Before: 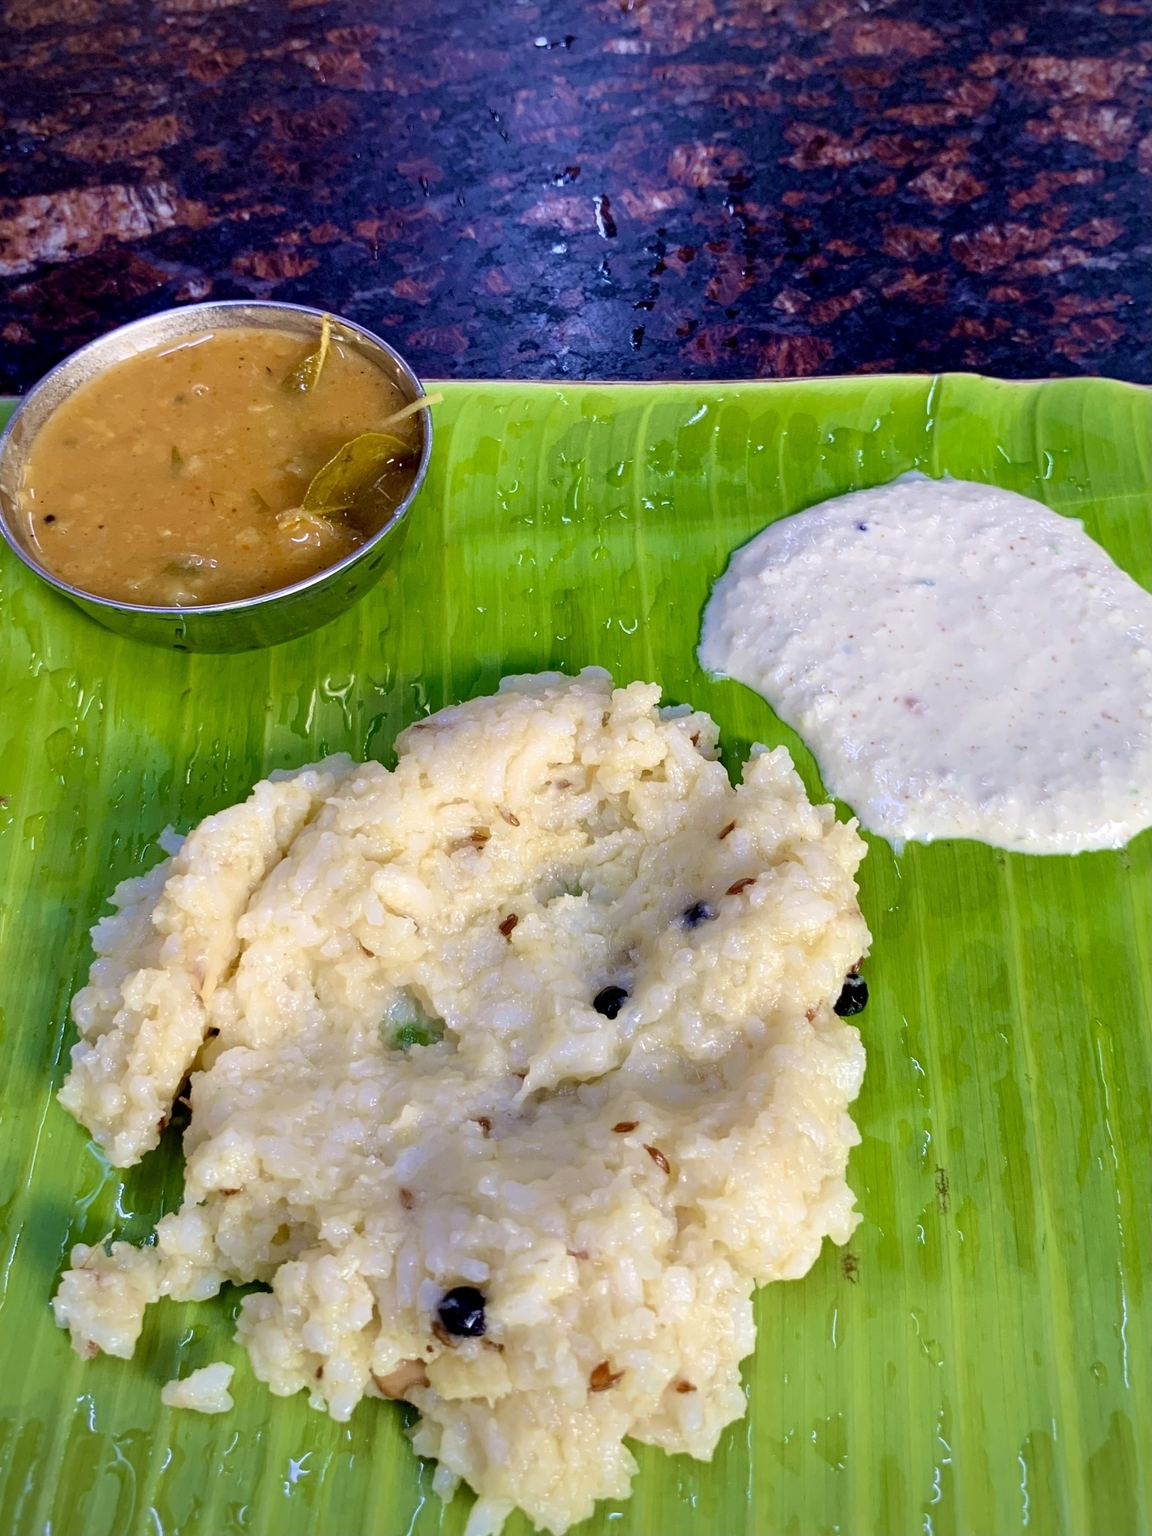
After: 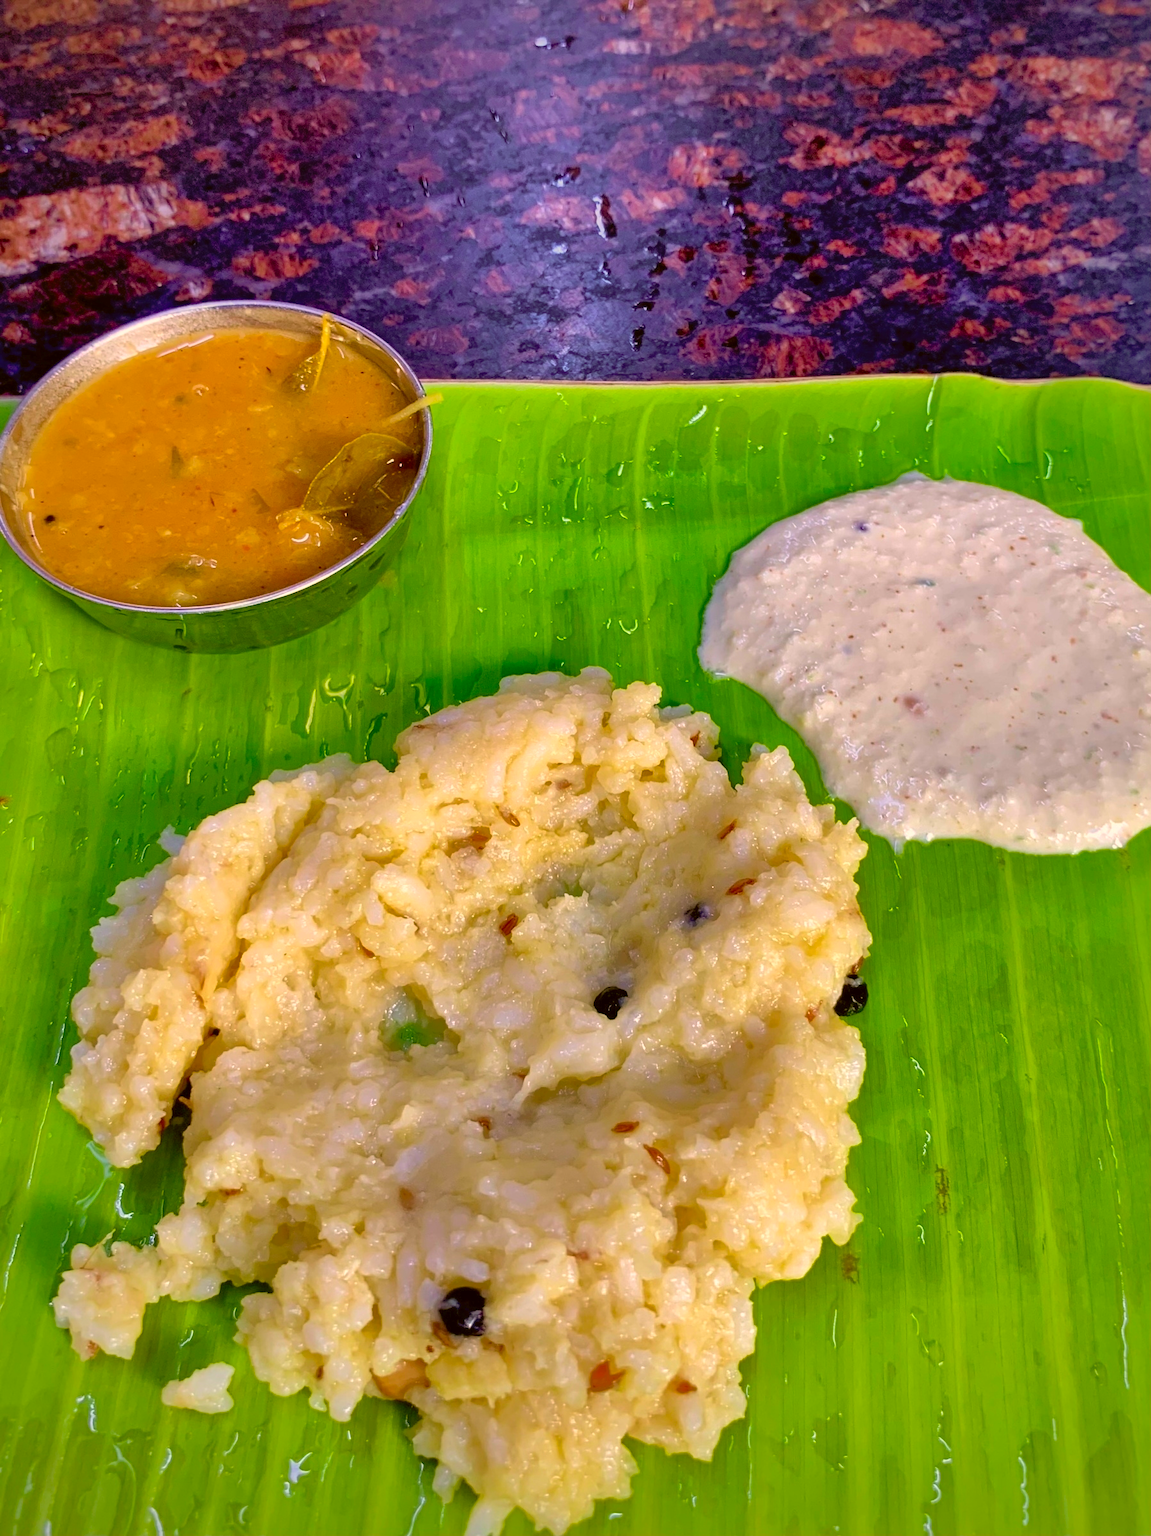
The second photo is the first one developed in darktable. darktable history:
color correction: highlights a* 8.48, highlights b* 15.3, shadows a* -0.623, shadows b* 26.76
shadows and highlights: highlights -59.92
contrast brightness saturation: brightness 0.092, saturation 0.19
